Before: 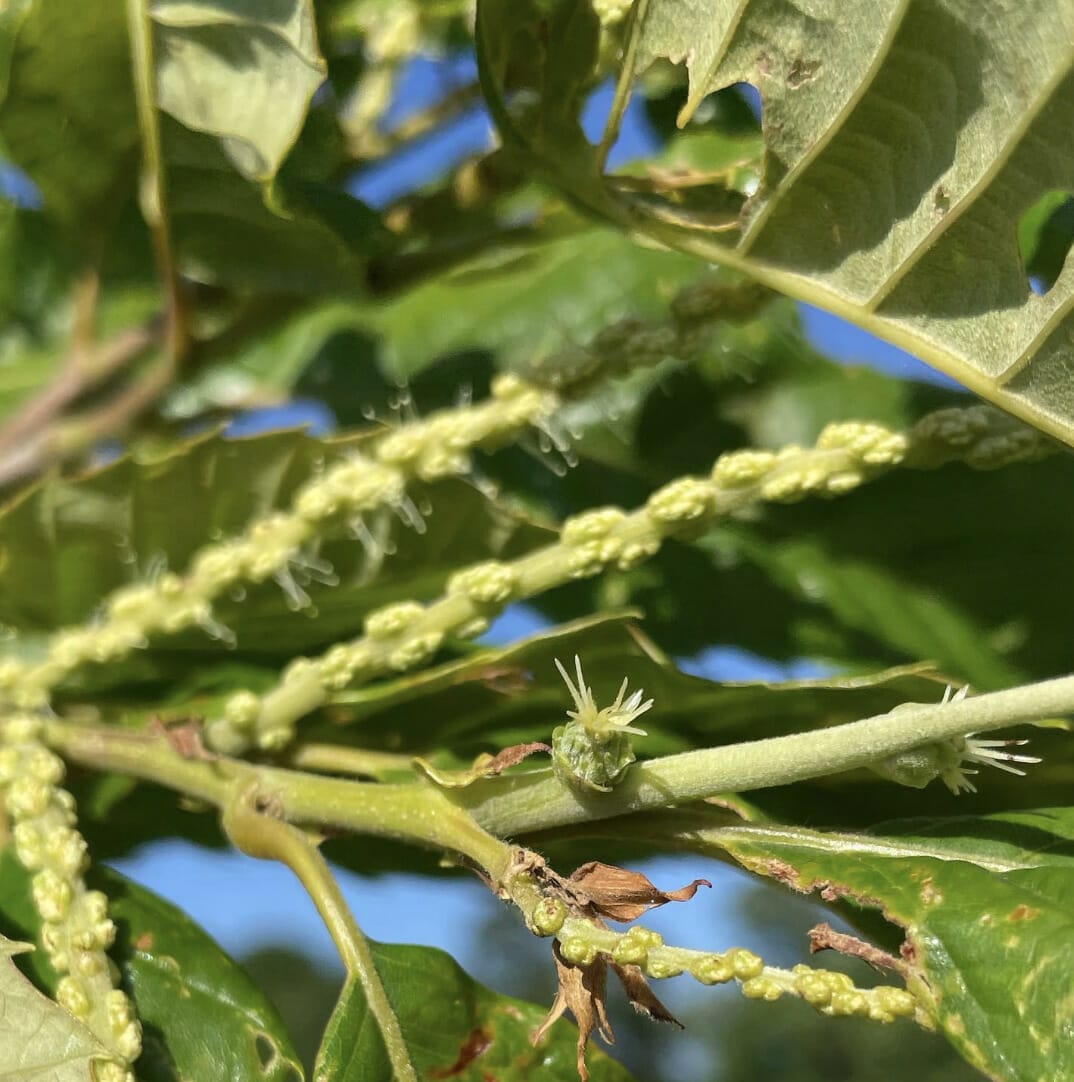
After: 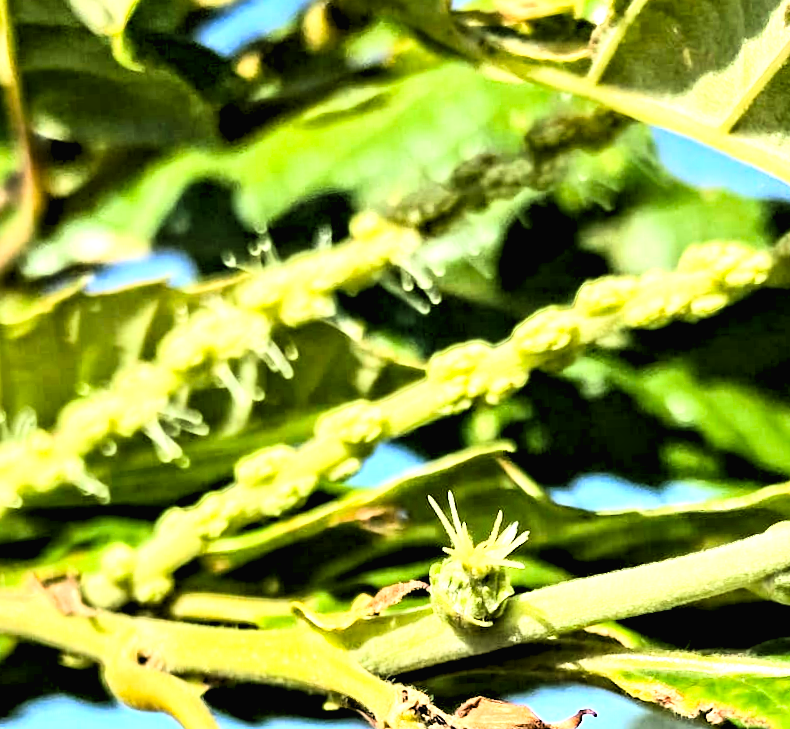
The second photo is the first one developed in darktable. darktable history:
rotate and perspective: rotation -3°, crop left 0.031, crop right 0.968, crop top 0.07, crop bottom 0.93
tone curve: curves: ch0 [(0, 0.013) (0.198, 0.175) (0.512, 0.582) (0.625, 0.754) (0.81, 0.934) (1, 1)], color space Lab, linked channels, preserve colors none
exposure: black level correction 0.001, exposure 1.129 EV, compensate exposure bias true, compensate highlight preservation false
crop and rotate: left 11.831%, top 11.346%, right 13.429%, bottom 13.899%
rgb levels: levels [[0.034, 0.472, 0.904], [0, 0.5, 1], [0, 0.5, 1]]
contrast equalizer: y [[0.511, 0.558, 0.631, 0.632, 0.559, 0.512], [0.5 ×6], [0.507, 0.559, 0.627, 0.644, 0.647, 0.647], [0 ×6], [0 ×6]]
